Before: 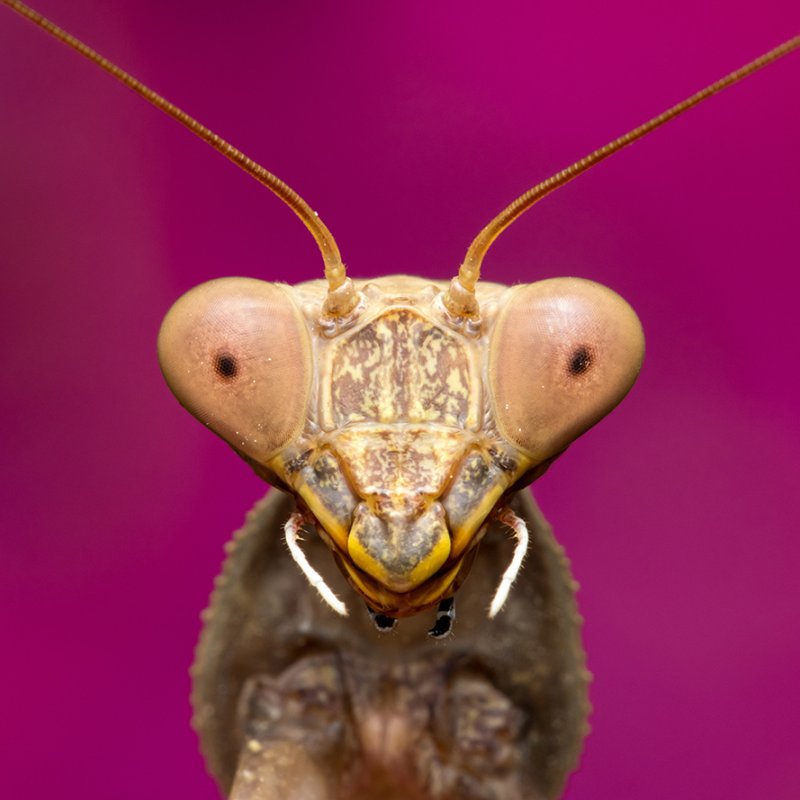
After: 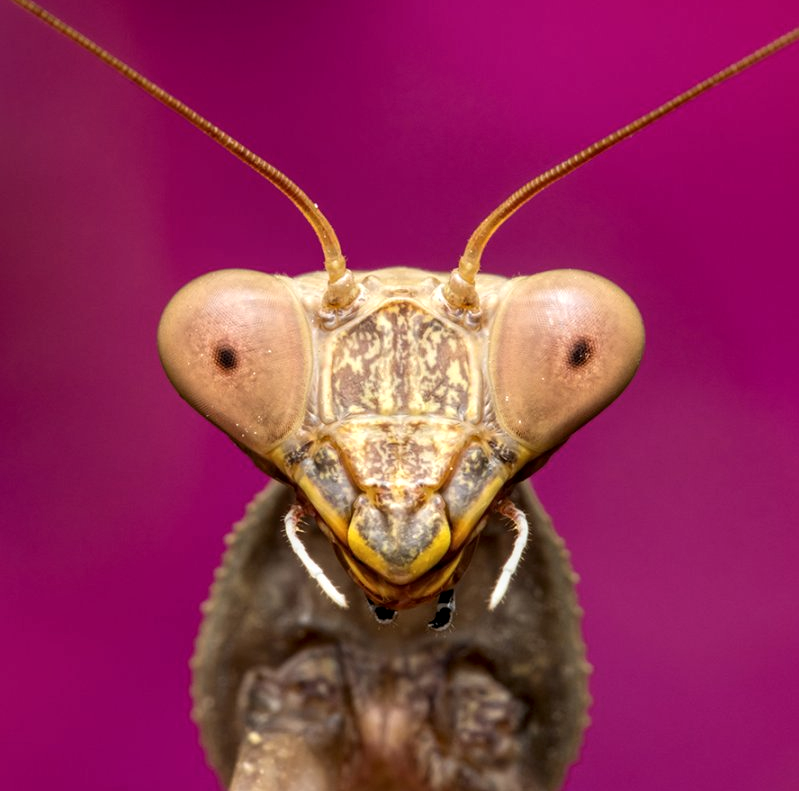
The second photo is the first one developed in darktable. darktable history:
crop: top 1.049%, right 0.001%
local contrast: detail 130%
